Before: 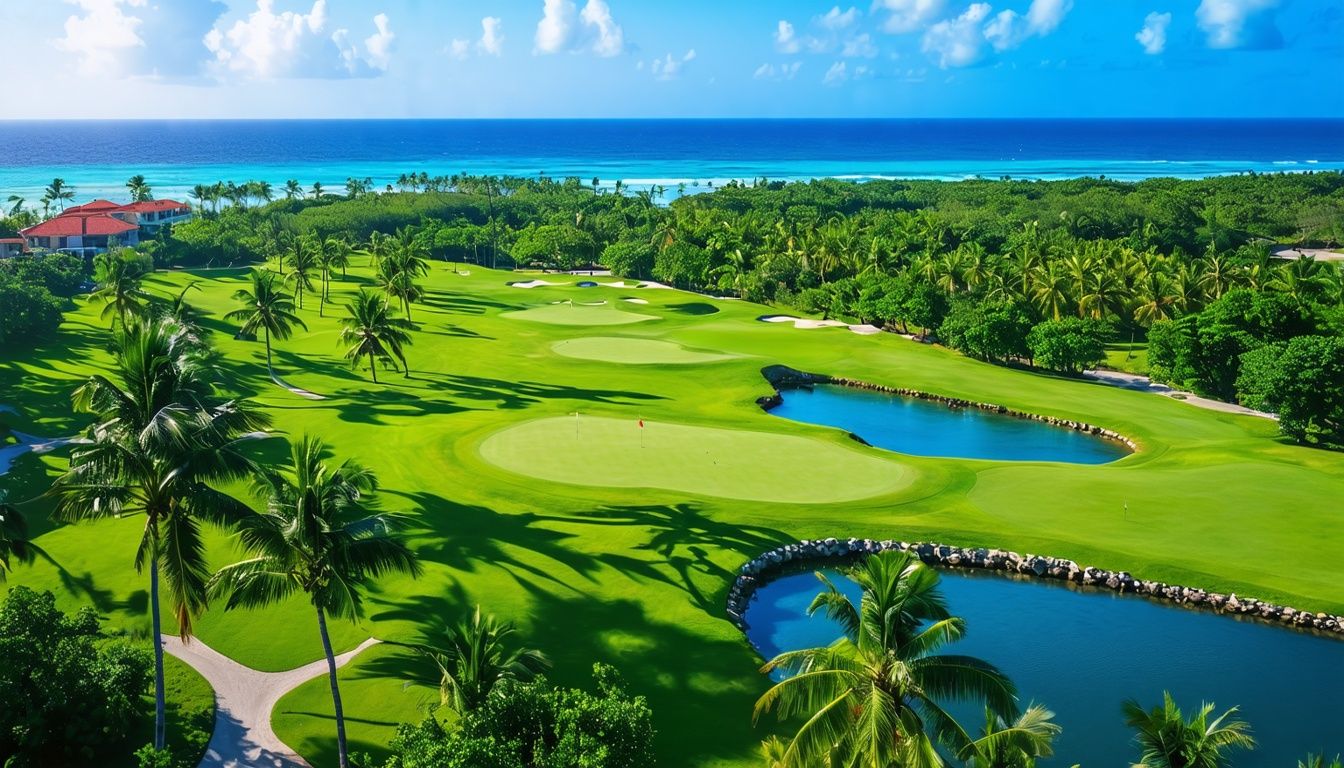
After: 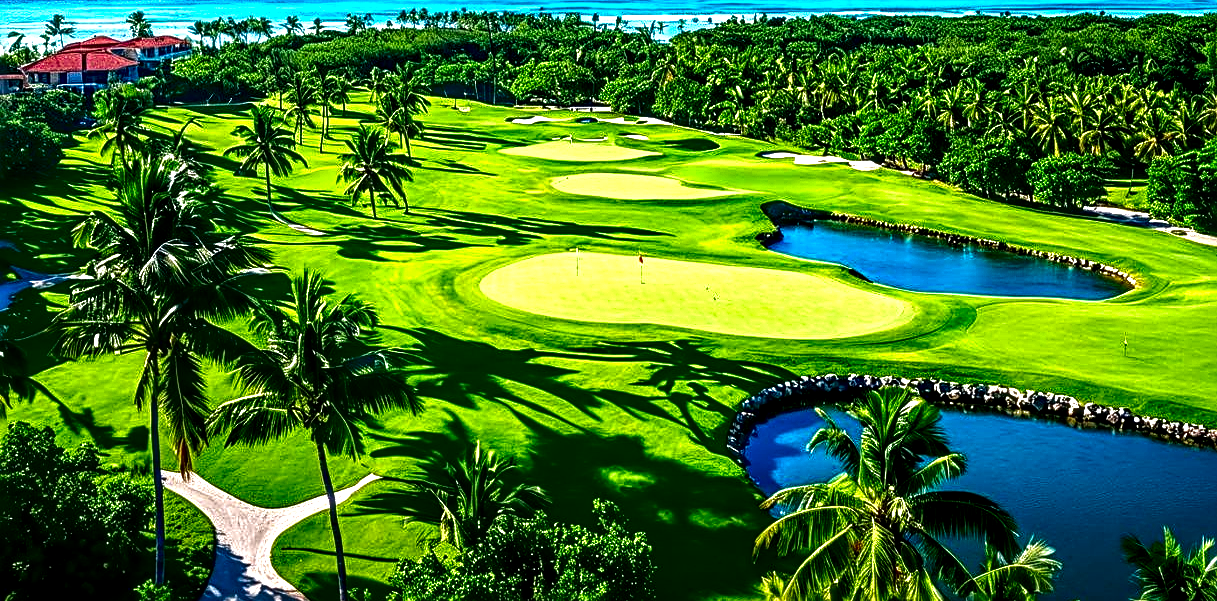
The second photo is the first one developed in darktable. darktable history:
contrast brightness saturation: contrast 0.092, brightness -0.594, saturation 0.17
sharpen: radius 2.797, amount 0.72
exposure: exposure 0.995 EV, compensate highlight preservation false
local contrast: highlights 8%, shadows 38%, detail 183%, midtone range 0.472
crop: top 21.409%, right 9.383%, bottom 0.207%
shadows and highlights: shadows 19.9, highlights -20.47, soften with gaussian
